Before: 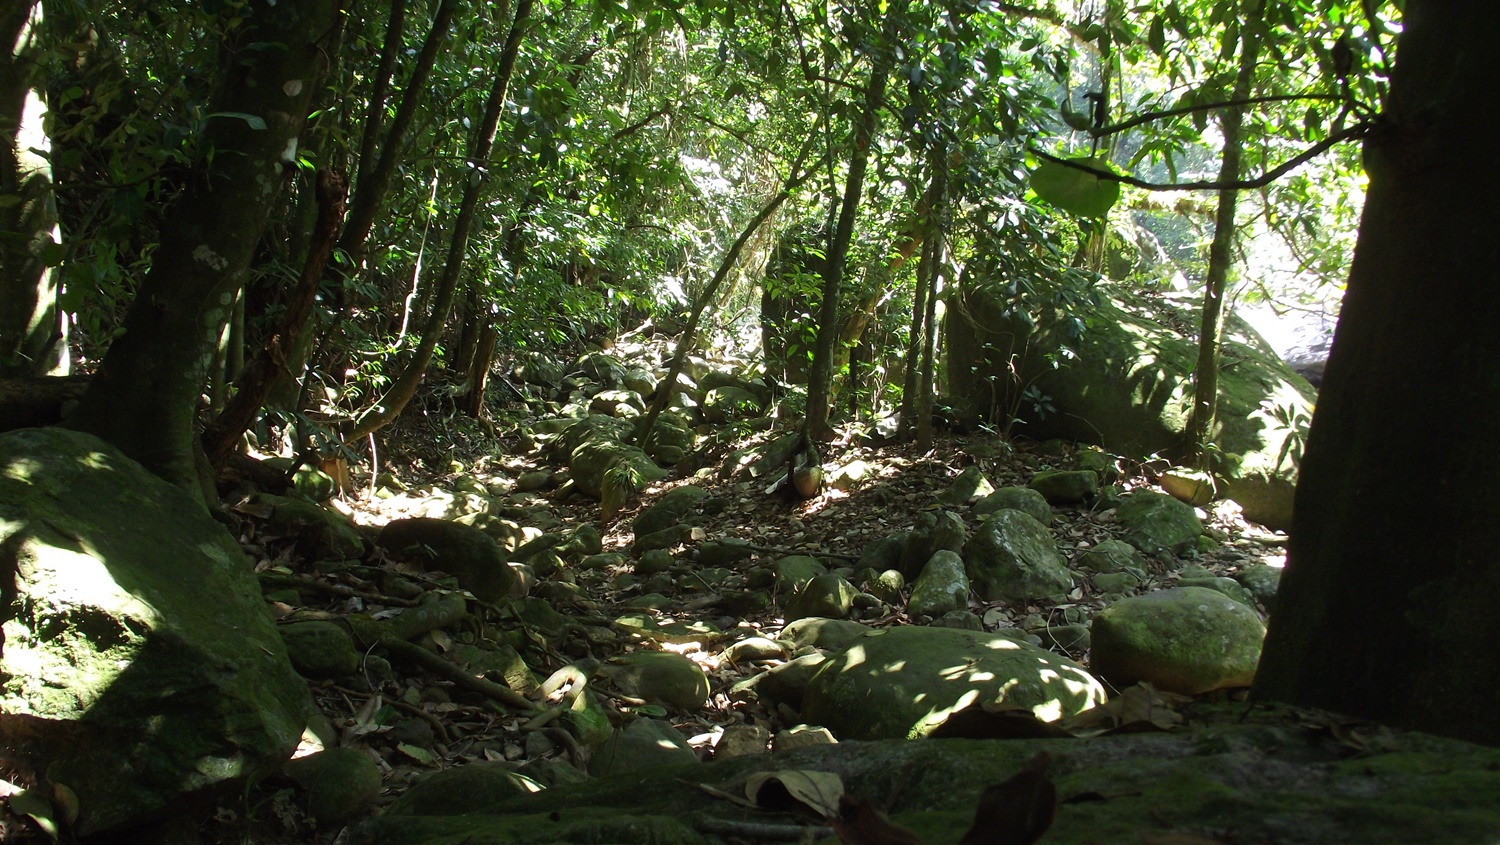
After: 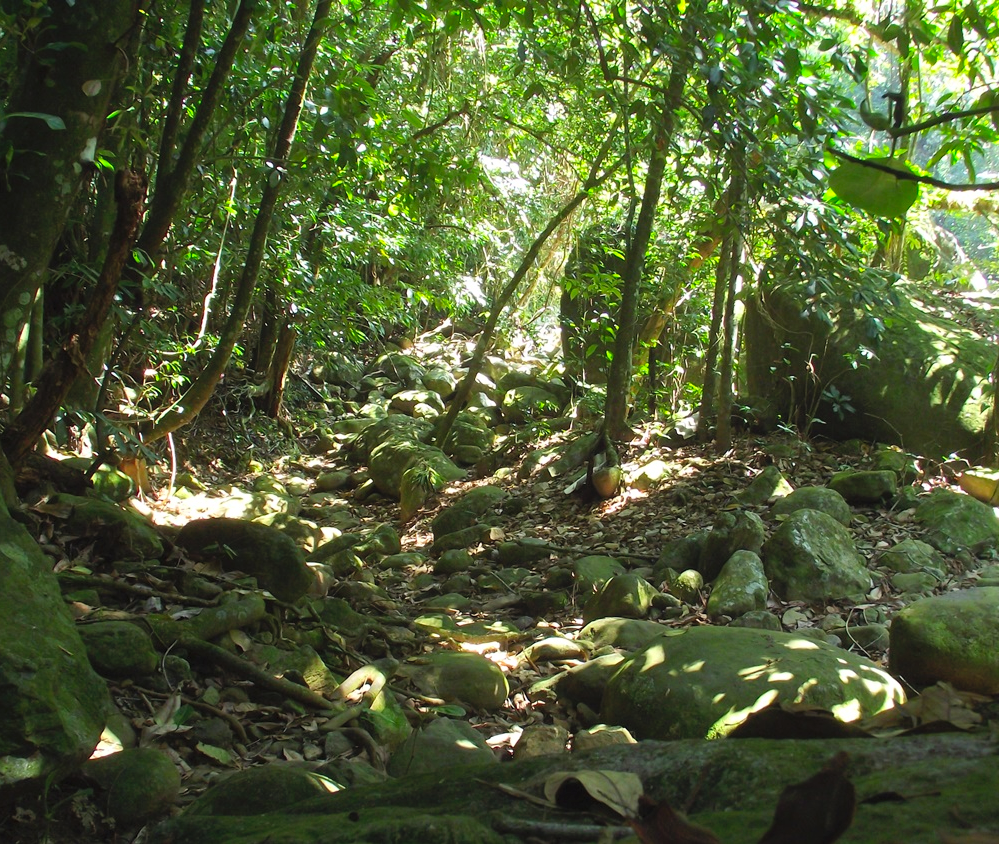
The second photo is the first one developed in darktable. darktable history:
crop and rotate: left 13.409%, right 19.924%
contrast brightness saturation: contrast 0.07, brightness 0.18, saturation 0.4
